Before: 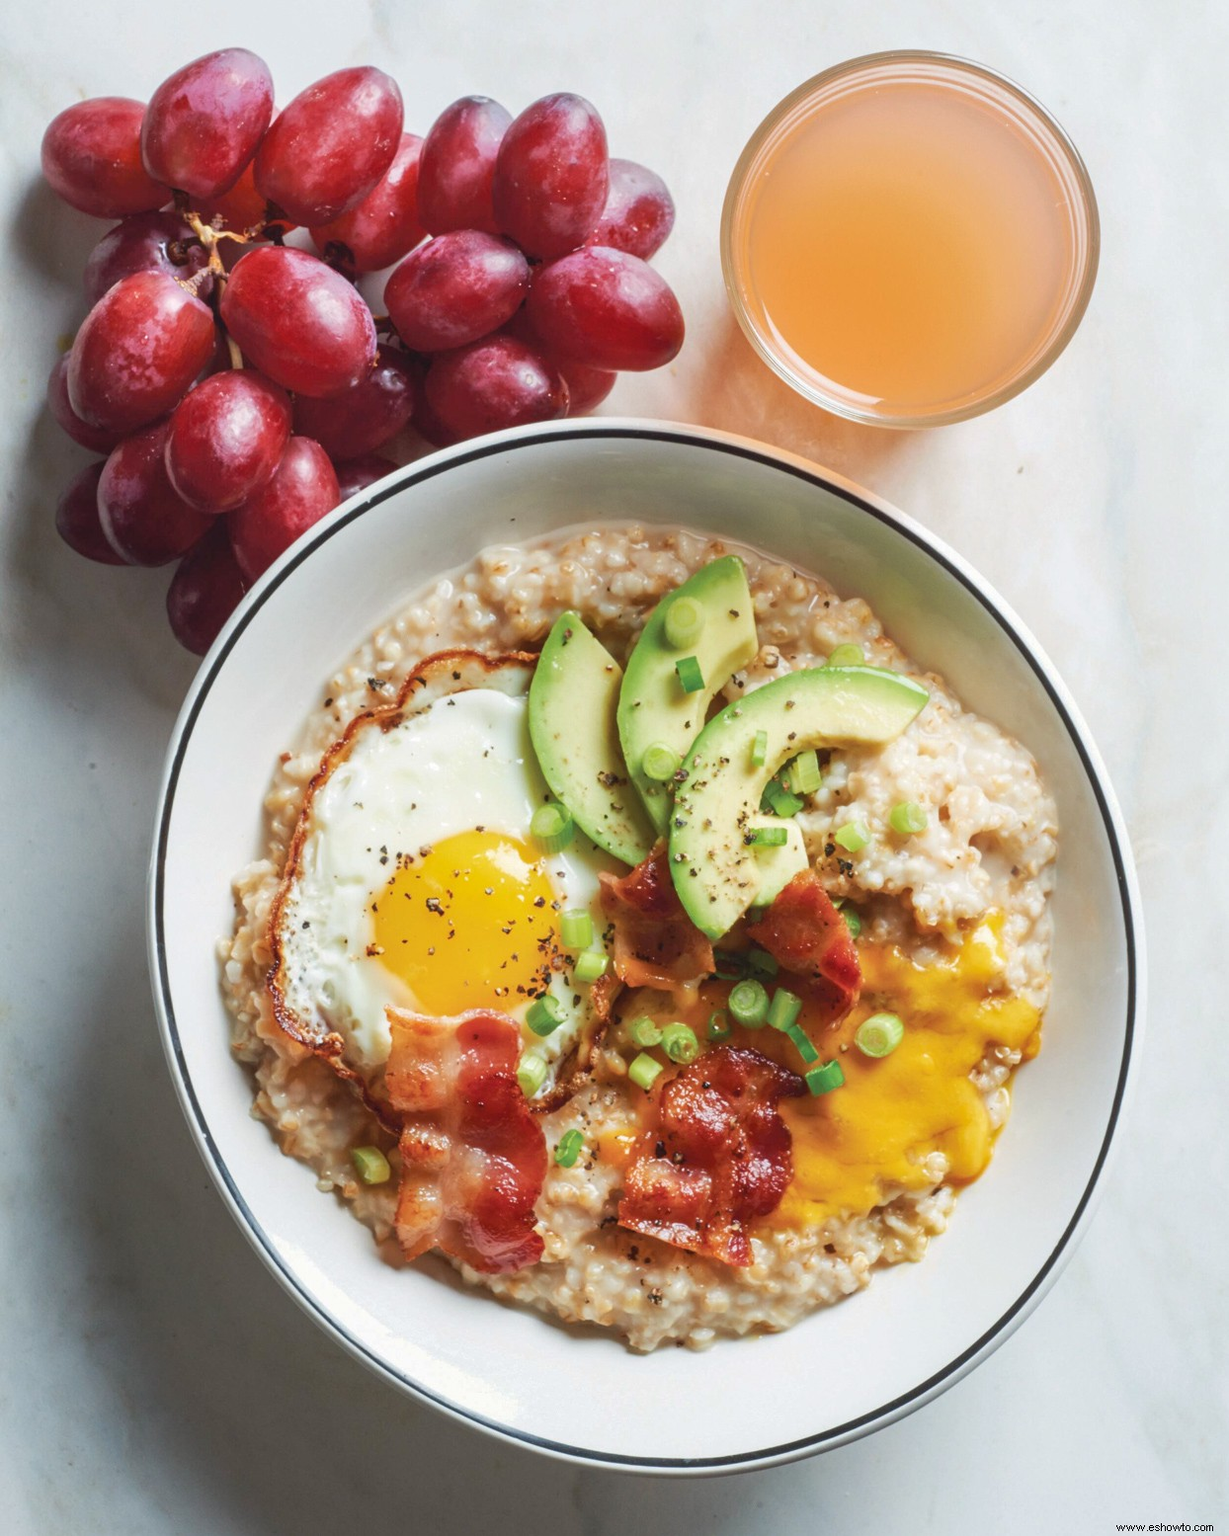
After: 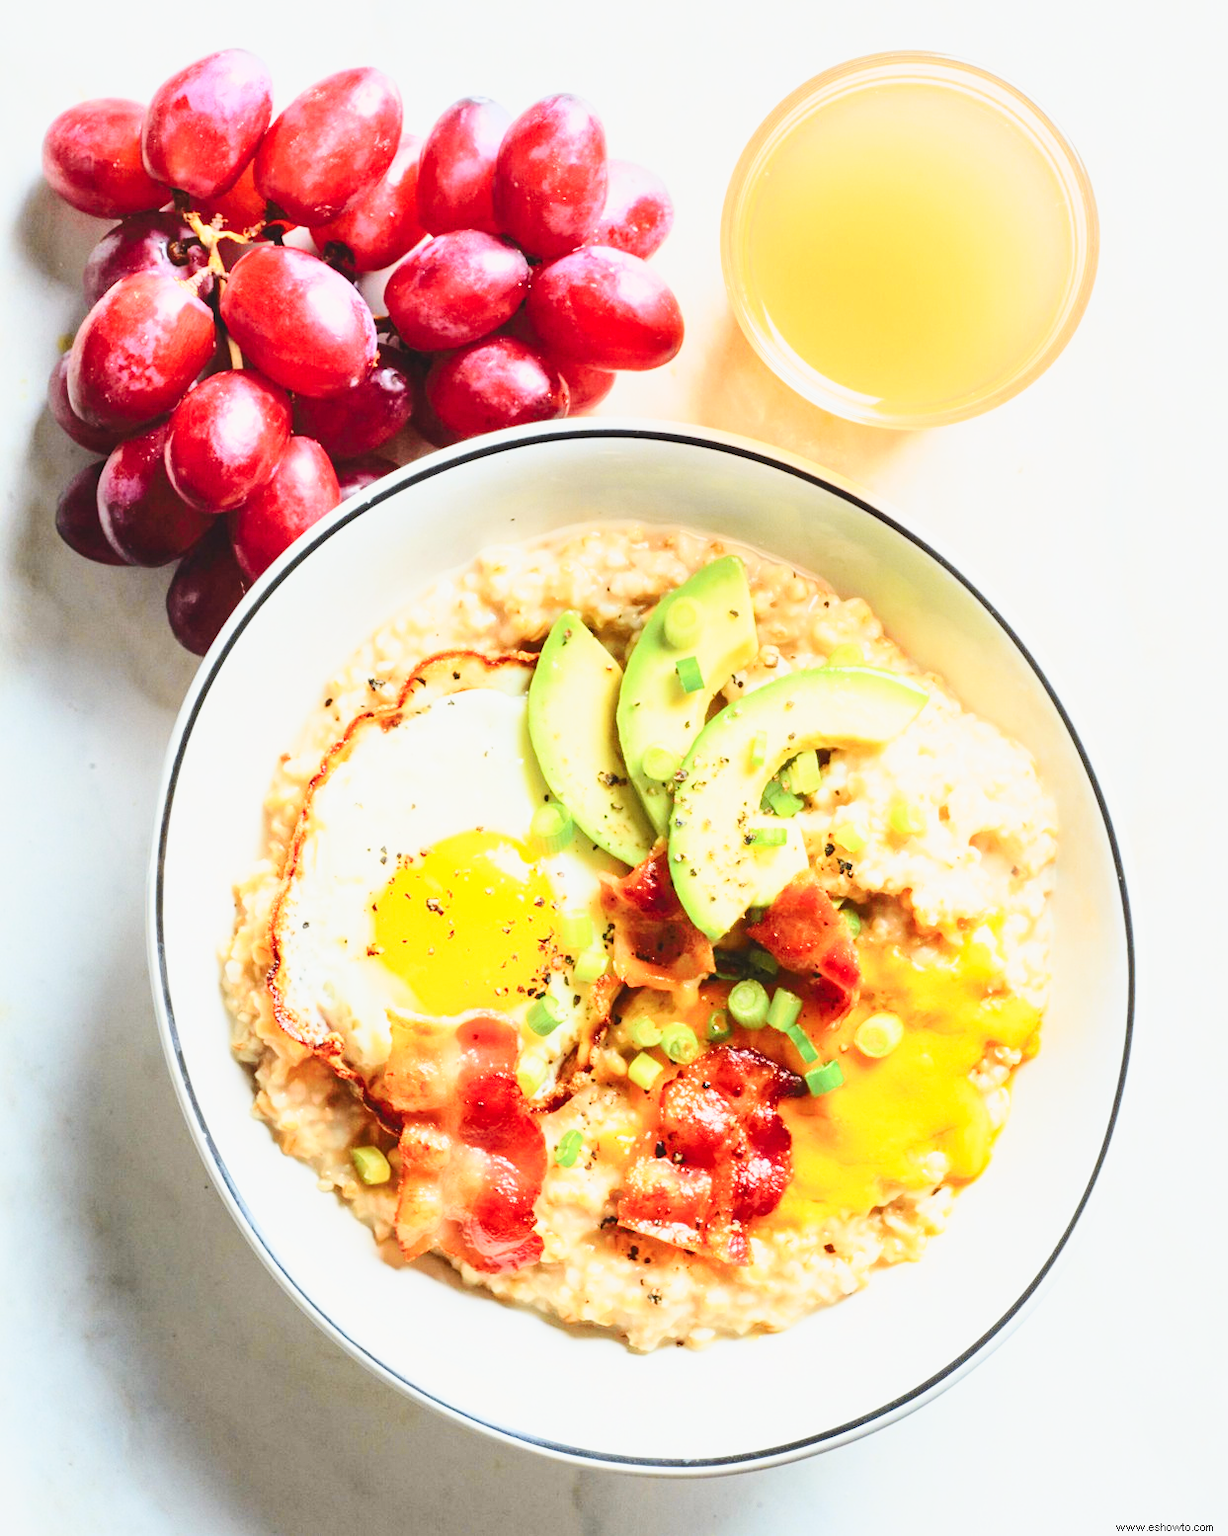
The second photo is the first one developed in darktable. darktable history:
base curve: curves: ch0 [(0, 0) (0.028, 0.03) (0.121, 0.232) (0.46, 0.748) (0.859, 0.968) (1, 1)], preserve colors none
tone curve: curves: ch0 [(0, 0.029) (0.071, 0.087) (0.223, 0.265) (0.447, 0.605) (0.654, 0.823) (0.861, 0.943) (1, 0.981)]; ch1 [(0, 0) (0.353, 0.344) (0.447, 0.449) (0.502, 0.501) (0.547, 0.54) (0.57, 0.582) (0.608, 0.608) (0.618, 0.631) (0.657, 0.699) (1, 1)]; ch2 [(0, 0) (0.34, 0.314) (0.456, 0.456) (0.5, 0.503) (0.528, 0.54) (0.557, 0.577) (0.589, 0.626) (1, 1)], color space Lab, independent channels, preserve colors none
